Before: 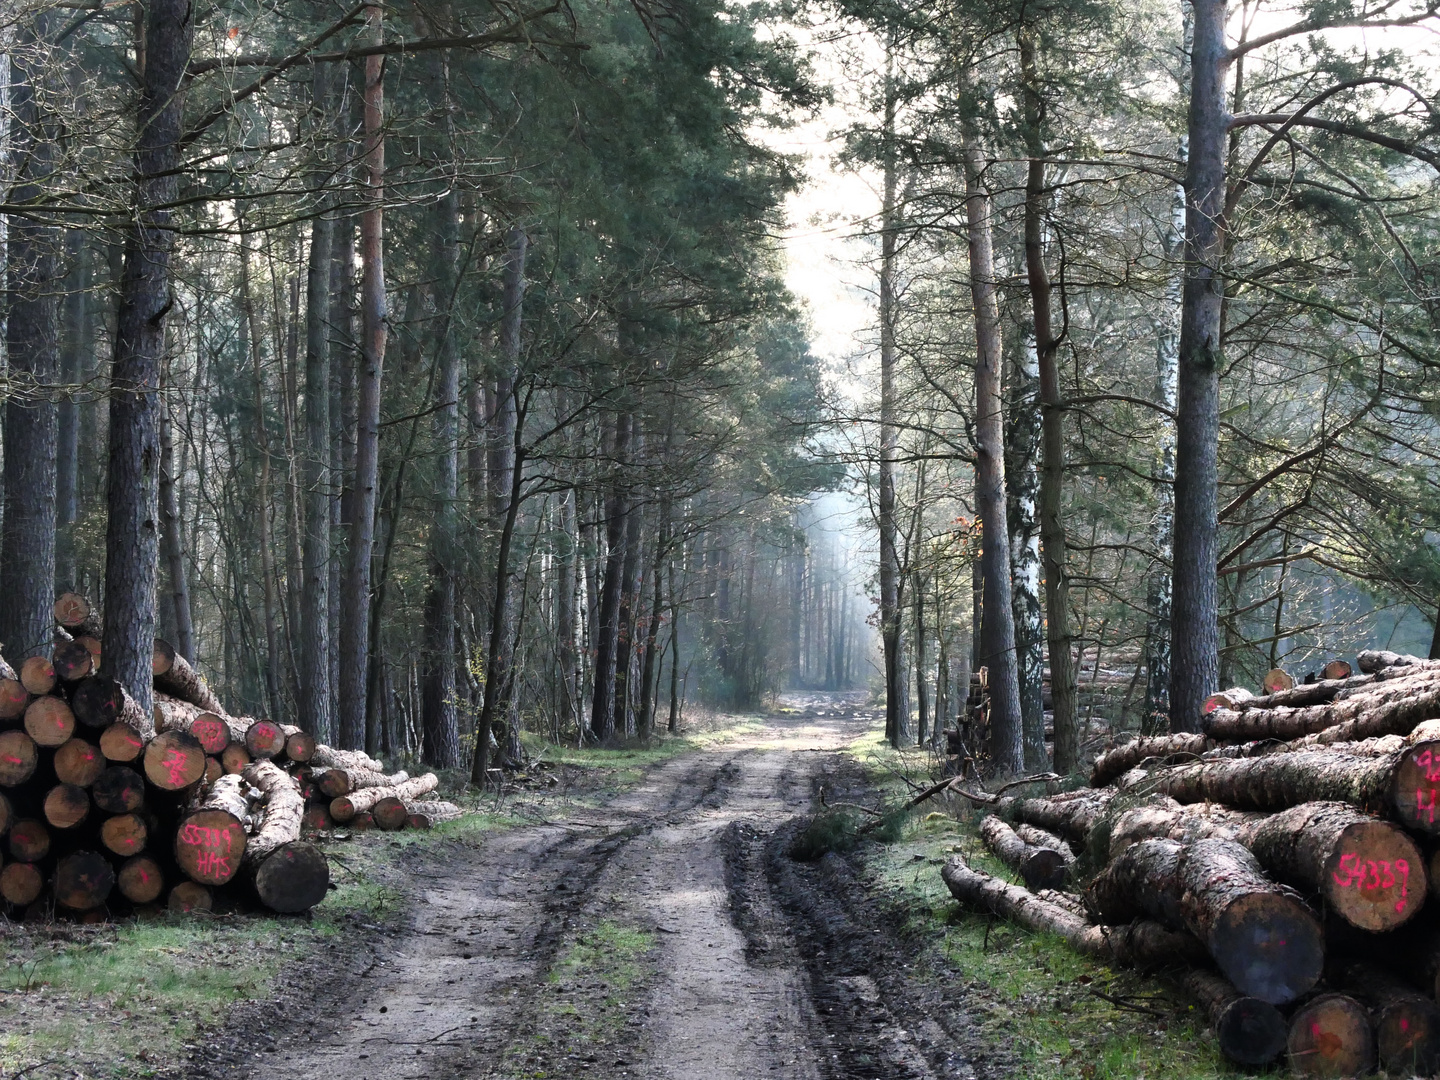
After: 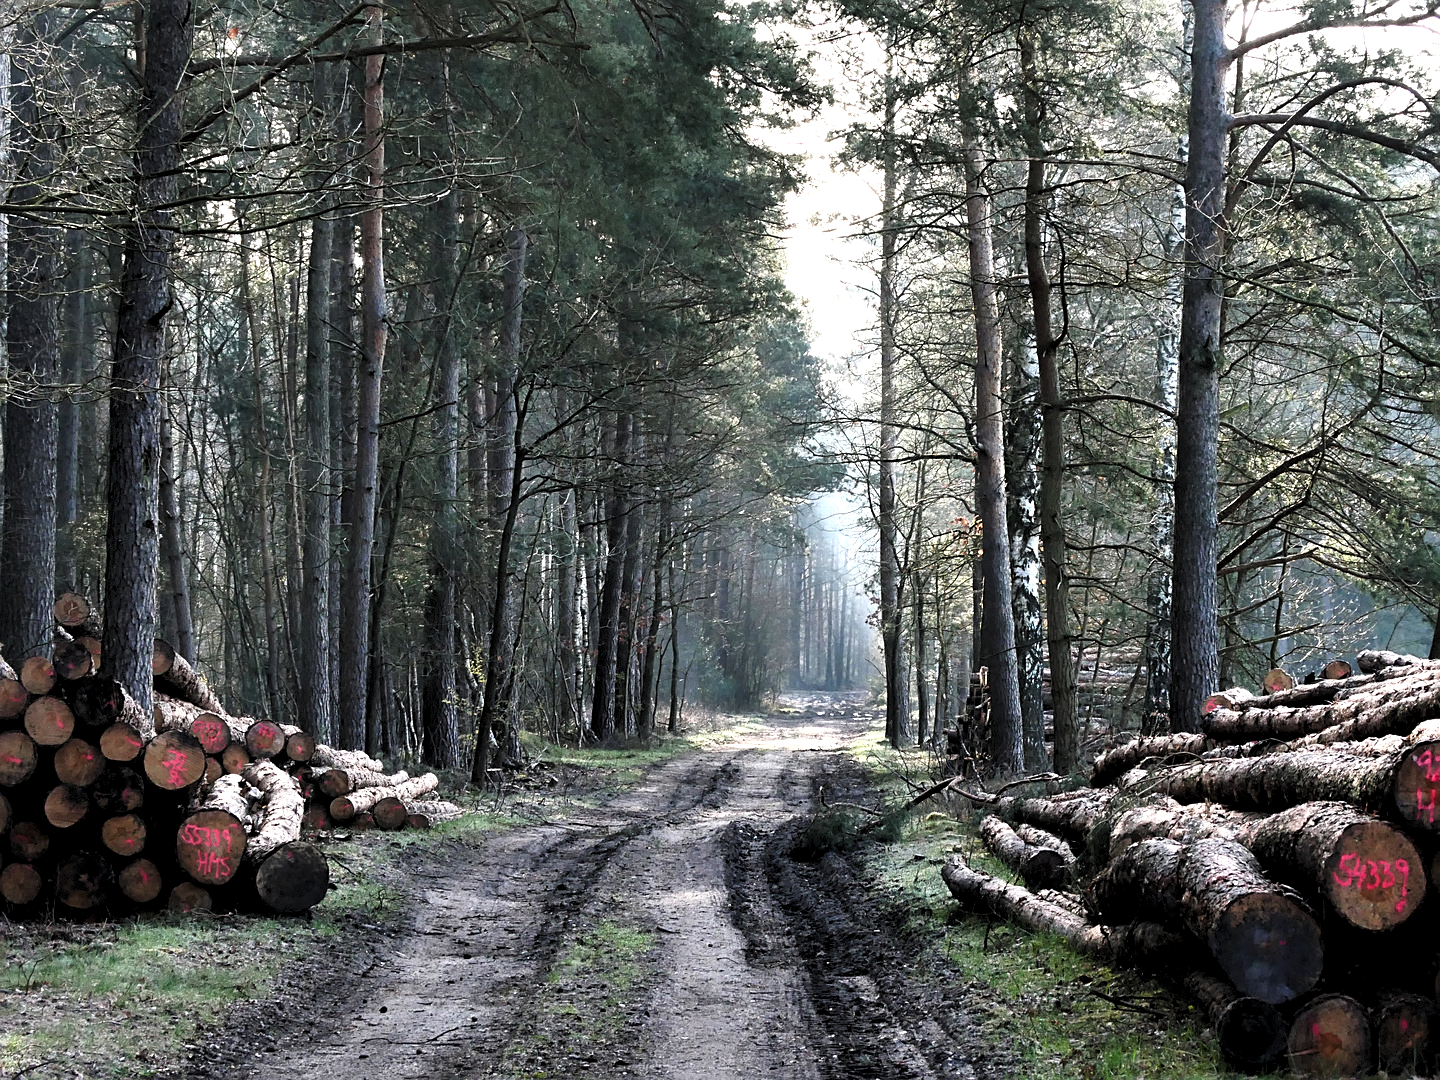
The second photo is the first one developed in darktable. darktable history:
sharpen: on, module defaults
levels: levels [0.062, 0.494, 0.925]
